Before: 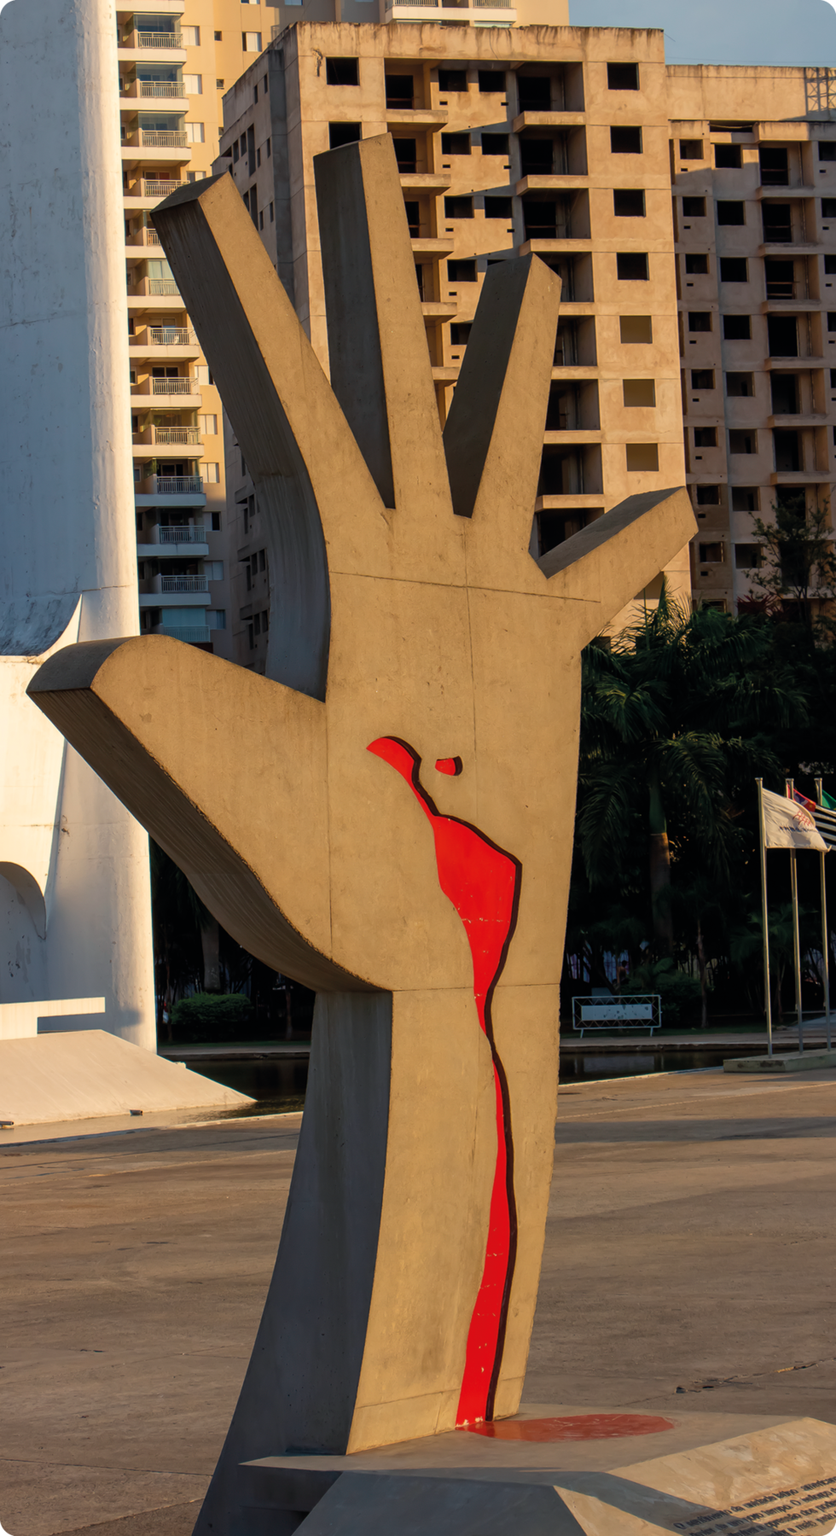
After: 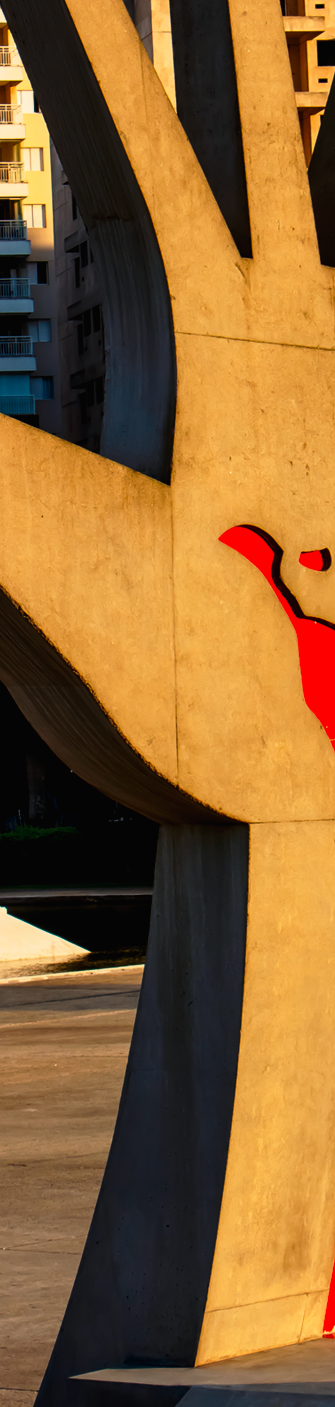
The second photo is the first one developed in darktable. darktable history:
tone curve: curves: ch0 [(0.016, 0.011) (0.094, 0.016) (0.469, 0.508) (0.721, 0.862) (1, 1)], preserve colors none
crop and rotate: left 21.704%, top 18.826%, right 44.02%, bottom 2.997%
